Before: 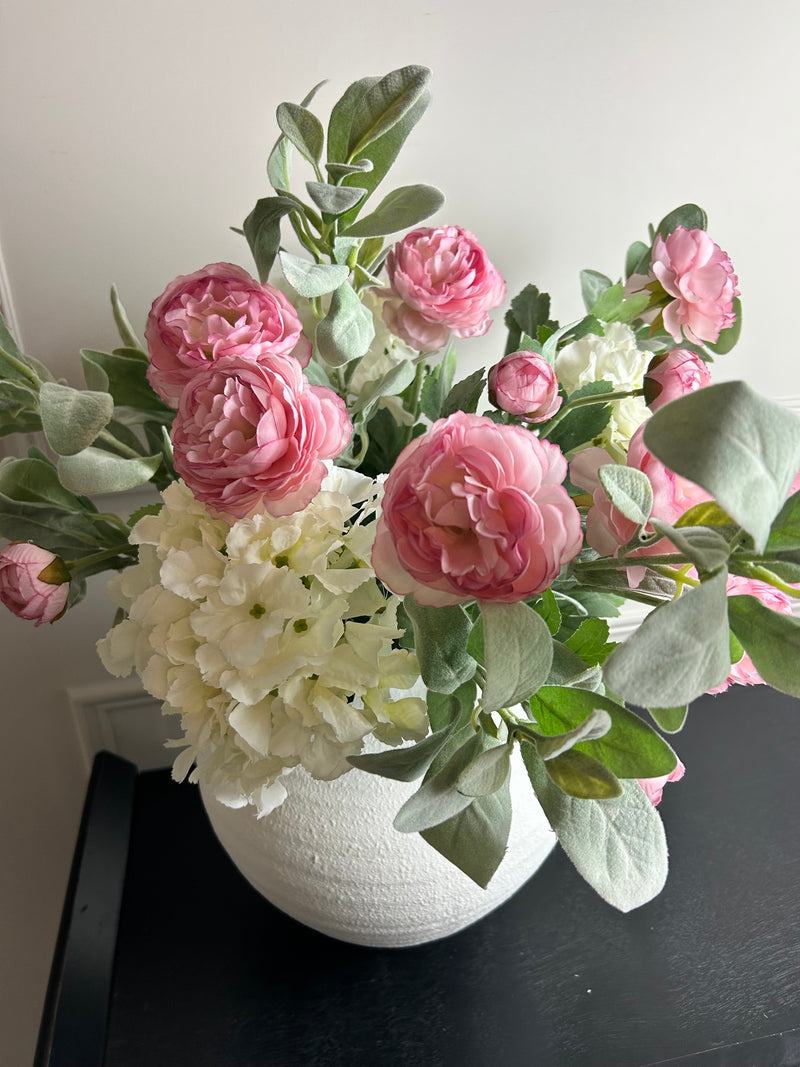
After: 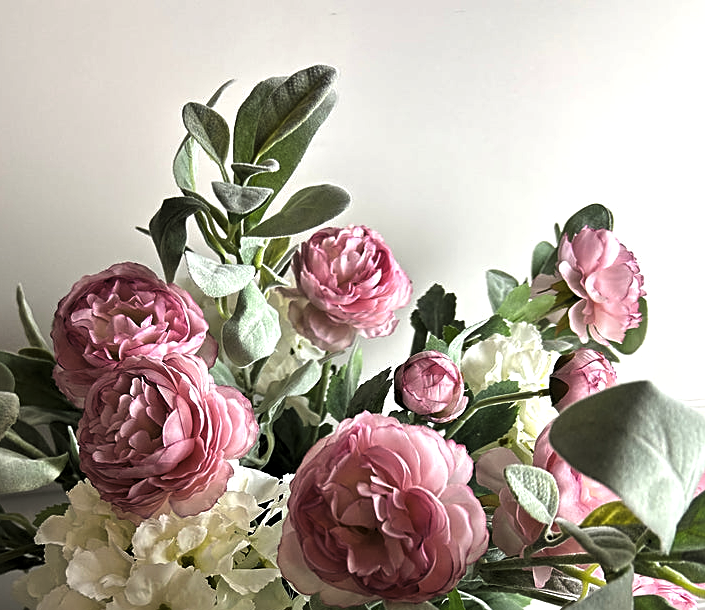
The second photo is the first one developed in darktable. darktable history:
crop and rotate: left 11.812%, bottom 42.776%
exposure: black level correction 0.001, exposure 0.191 EV, compensate highlight preservation false
sharpen: on, module defaults
levels: levels [0.101, 0.578, 0.953]
